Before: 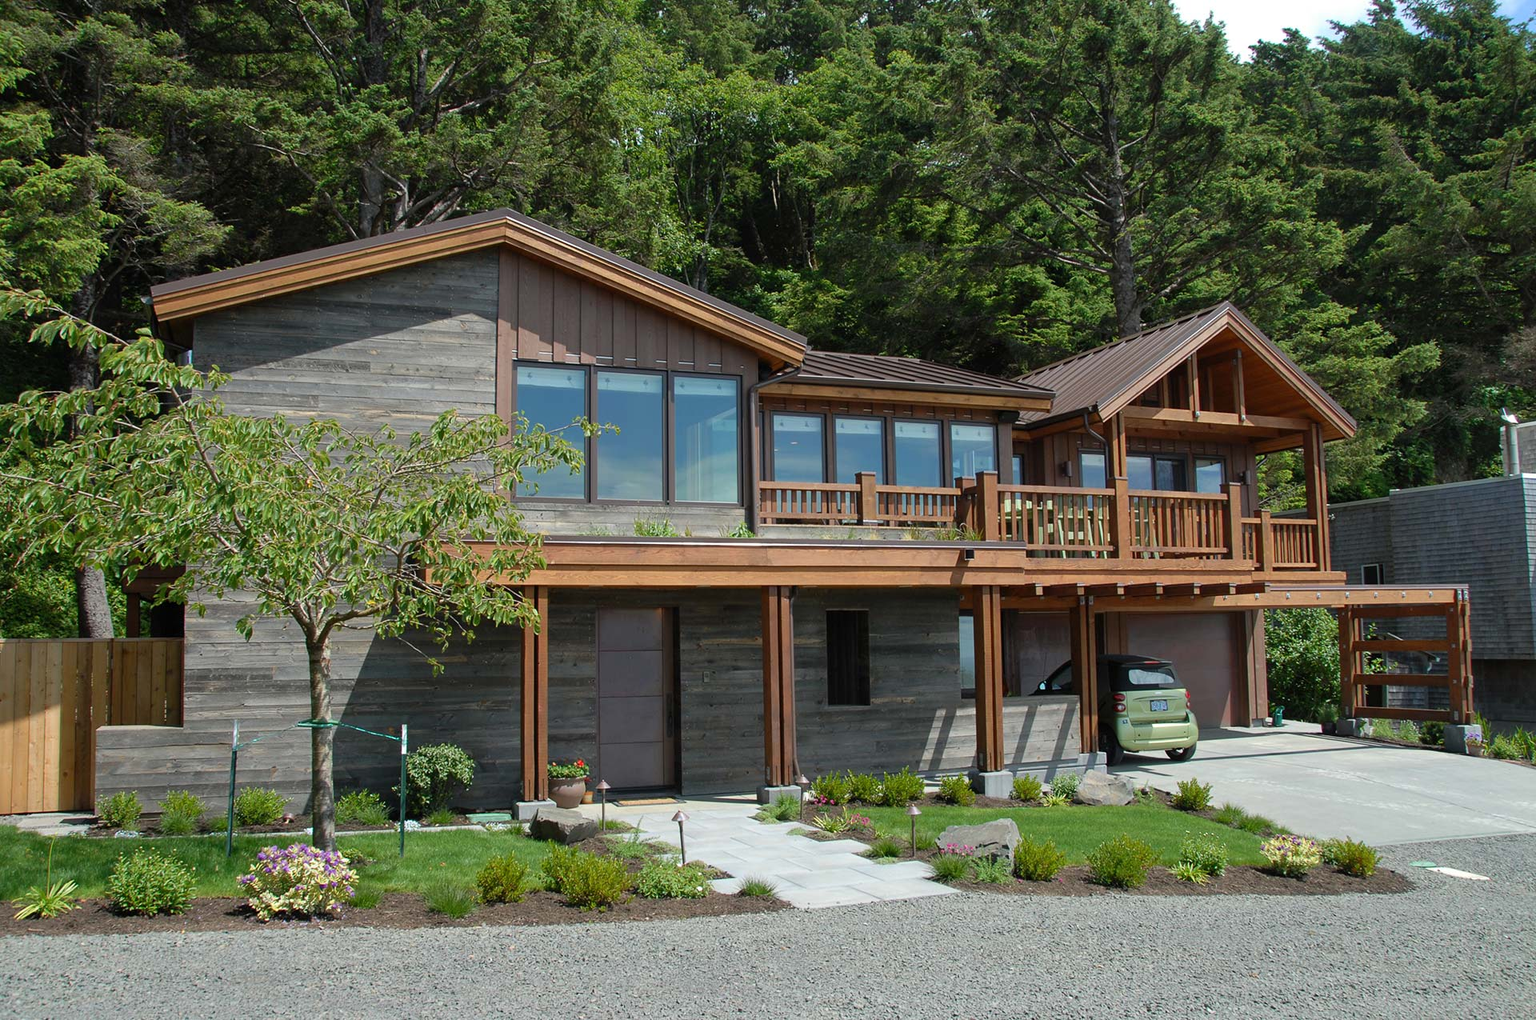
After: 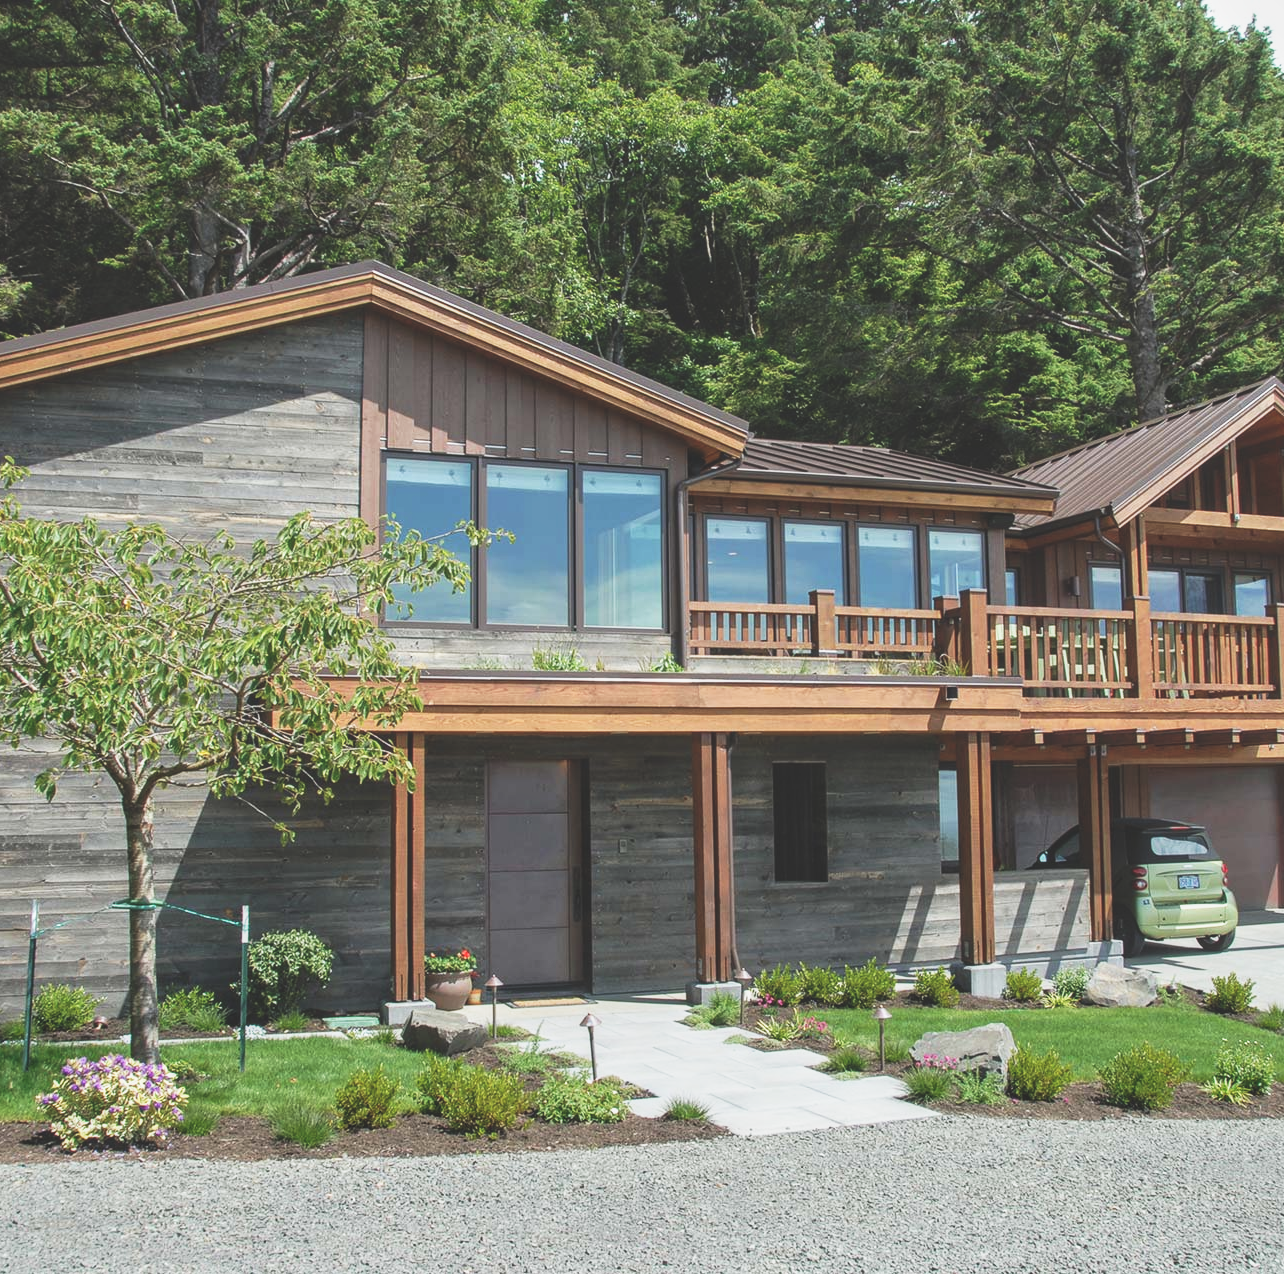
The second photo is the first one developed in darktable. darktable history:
crop and rotate: left 13.545%, right 19.577%
local contrast: on, module defaults
base curve: curves: ch0 [(0, 0) (0.088, 0.125) (0.176, 0.251) (0.354, 0.501) (0.613, 0.749) (1, 0.877)], preserve colors none
exposure: black level correction -0.022, exposure -0.039 EV, compensate highlight preservation false
